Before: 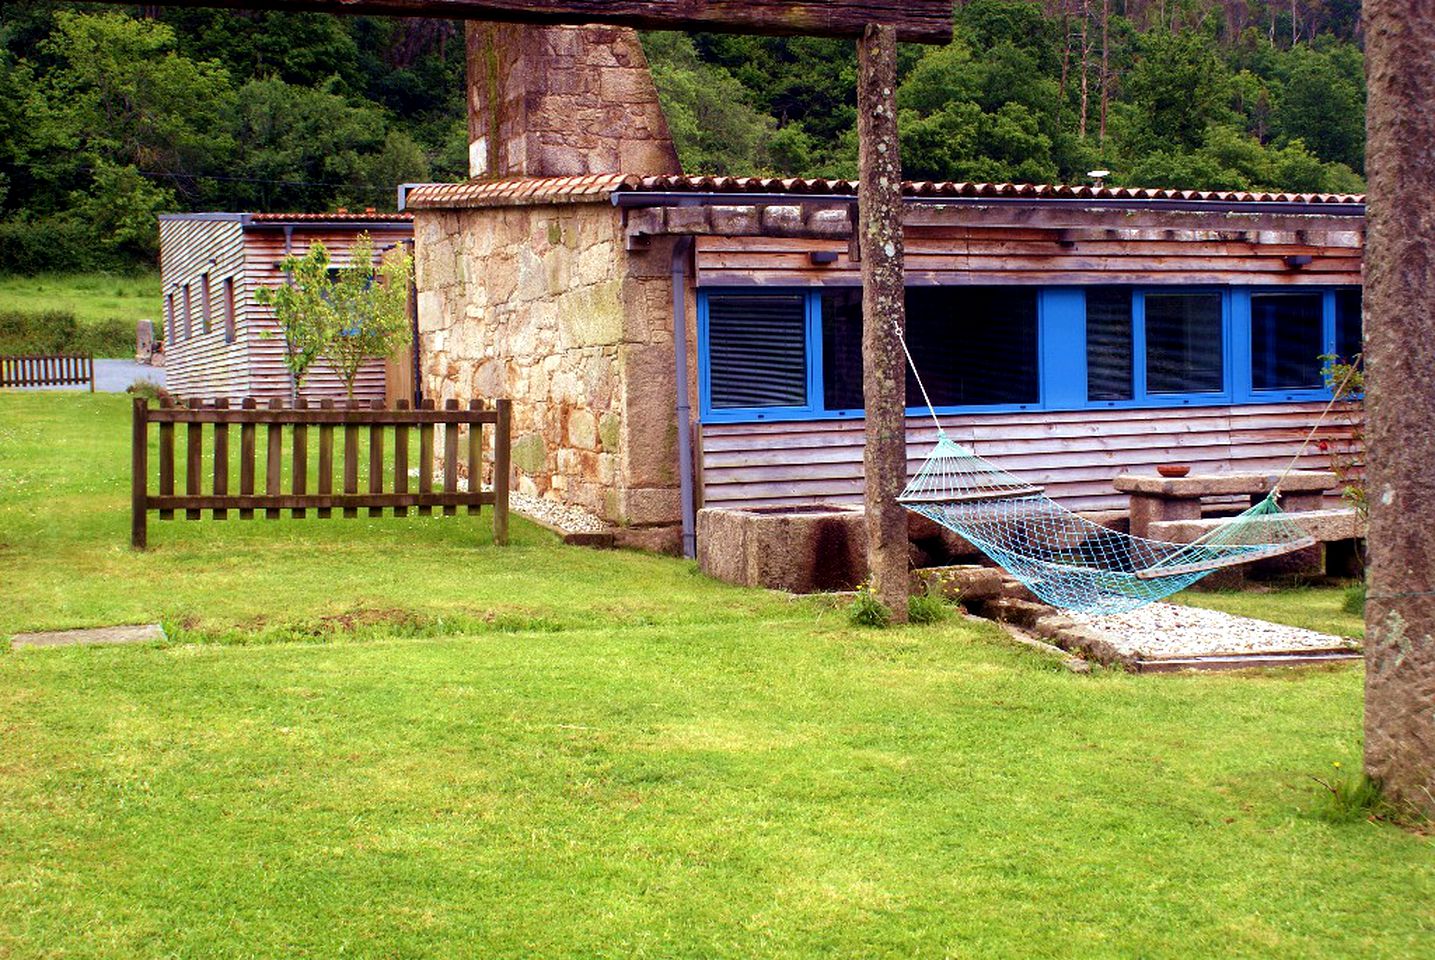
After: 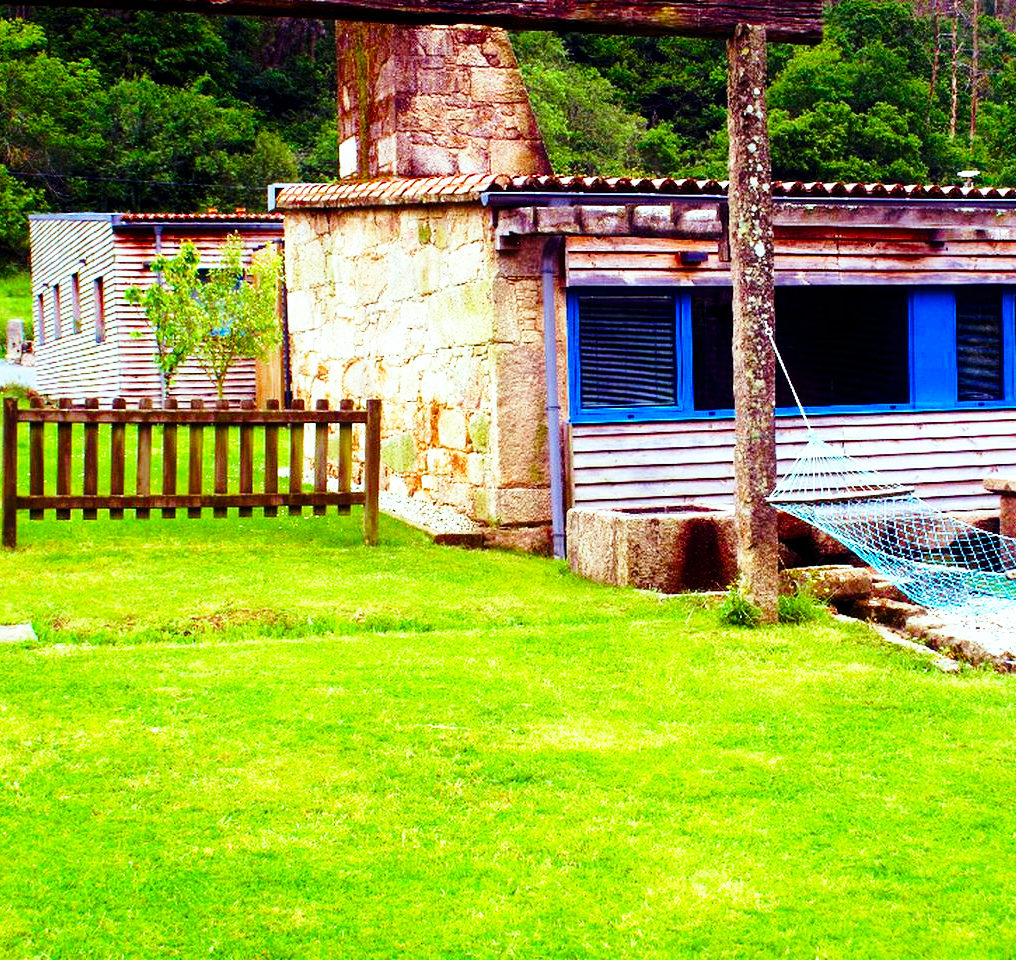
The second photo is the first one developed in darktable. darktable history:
crop and rotate: left 9.078%, right 20.074%
color balance rgb: highlights gain › chroma 4.01%, highlights gain › hue 201.12°, perceptual saturation grading › global saturation 17.724%, saturation formula JzAzBz (2021)
base curve: curves: ch0 [(0, 0) (0.026, 0.03) (0.109, 0.232) (0.351, 0.748) (0.669, 0.968) (1, 1)], preserve colors none
